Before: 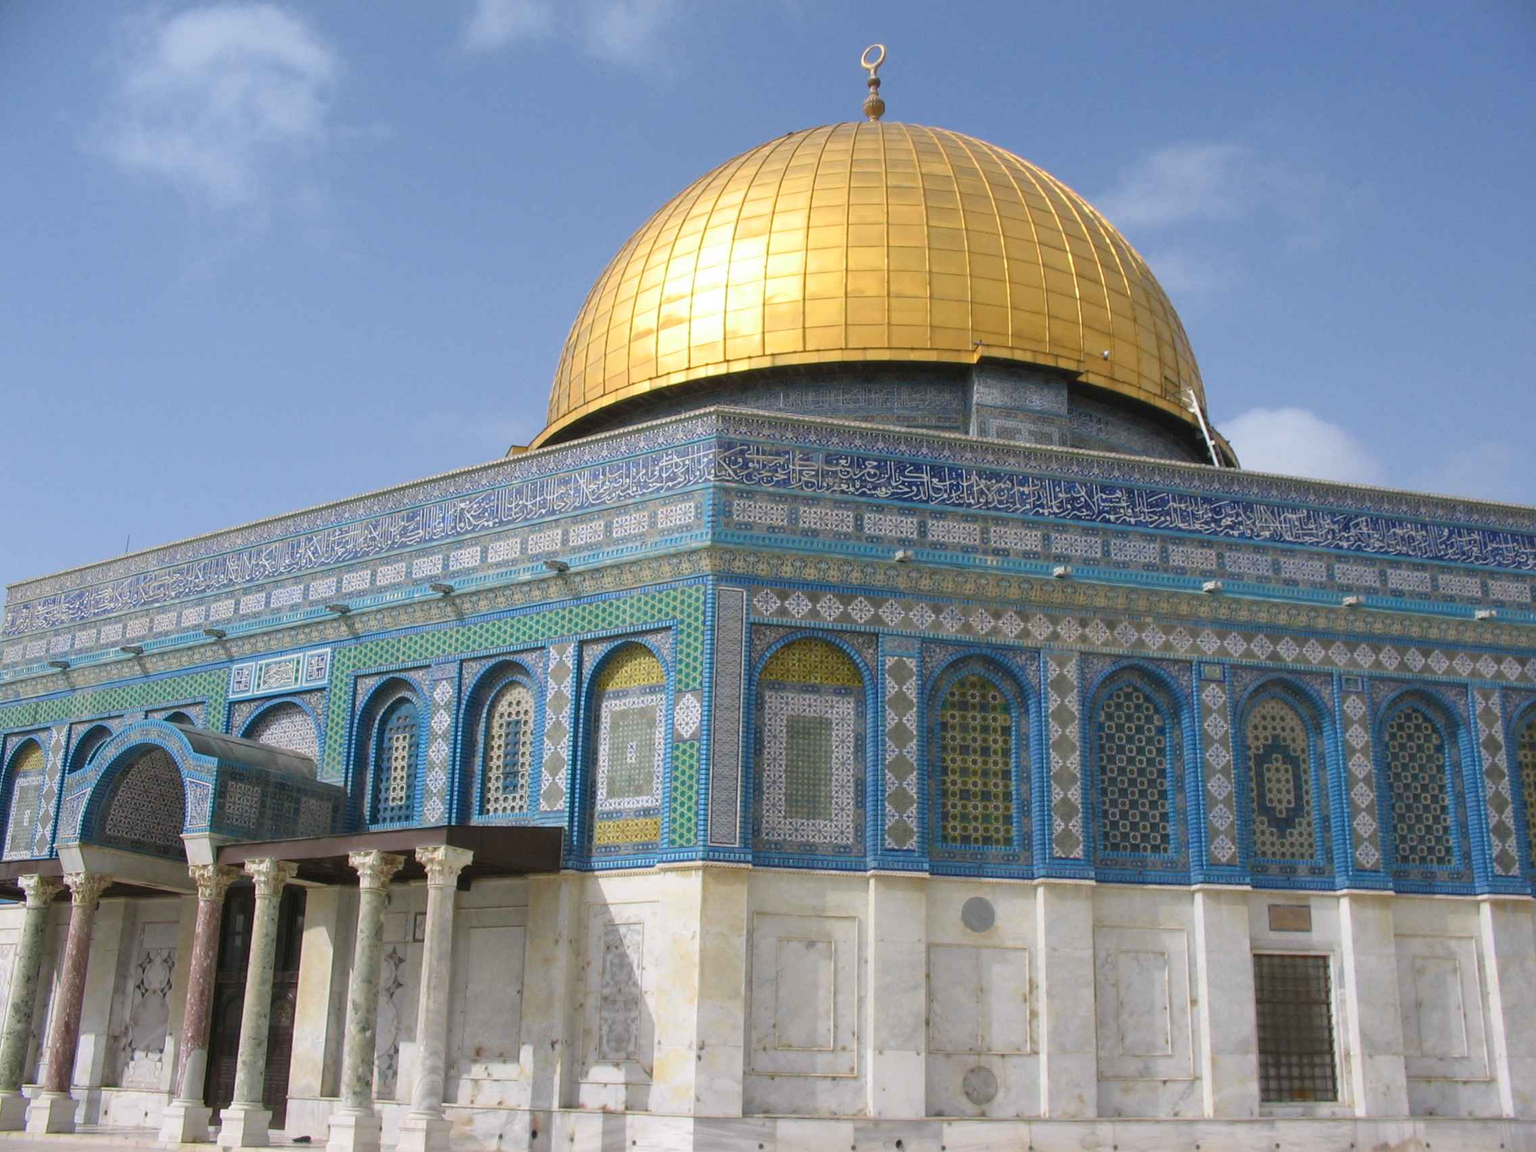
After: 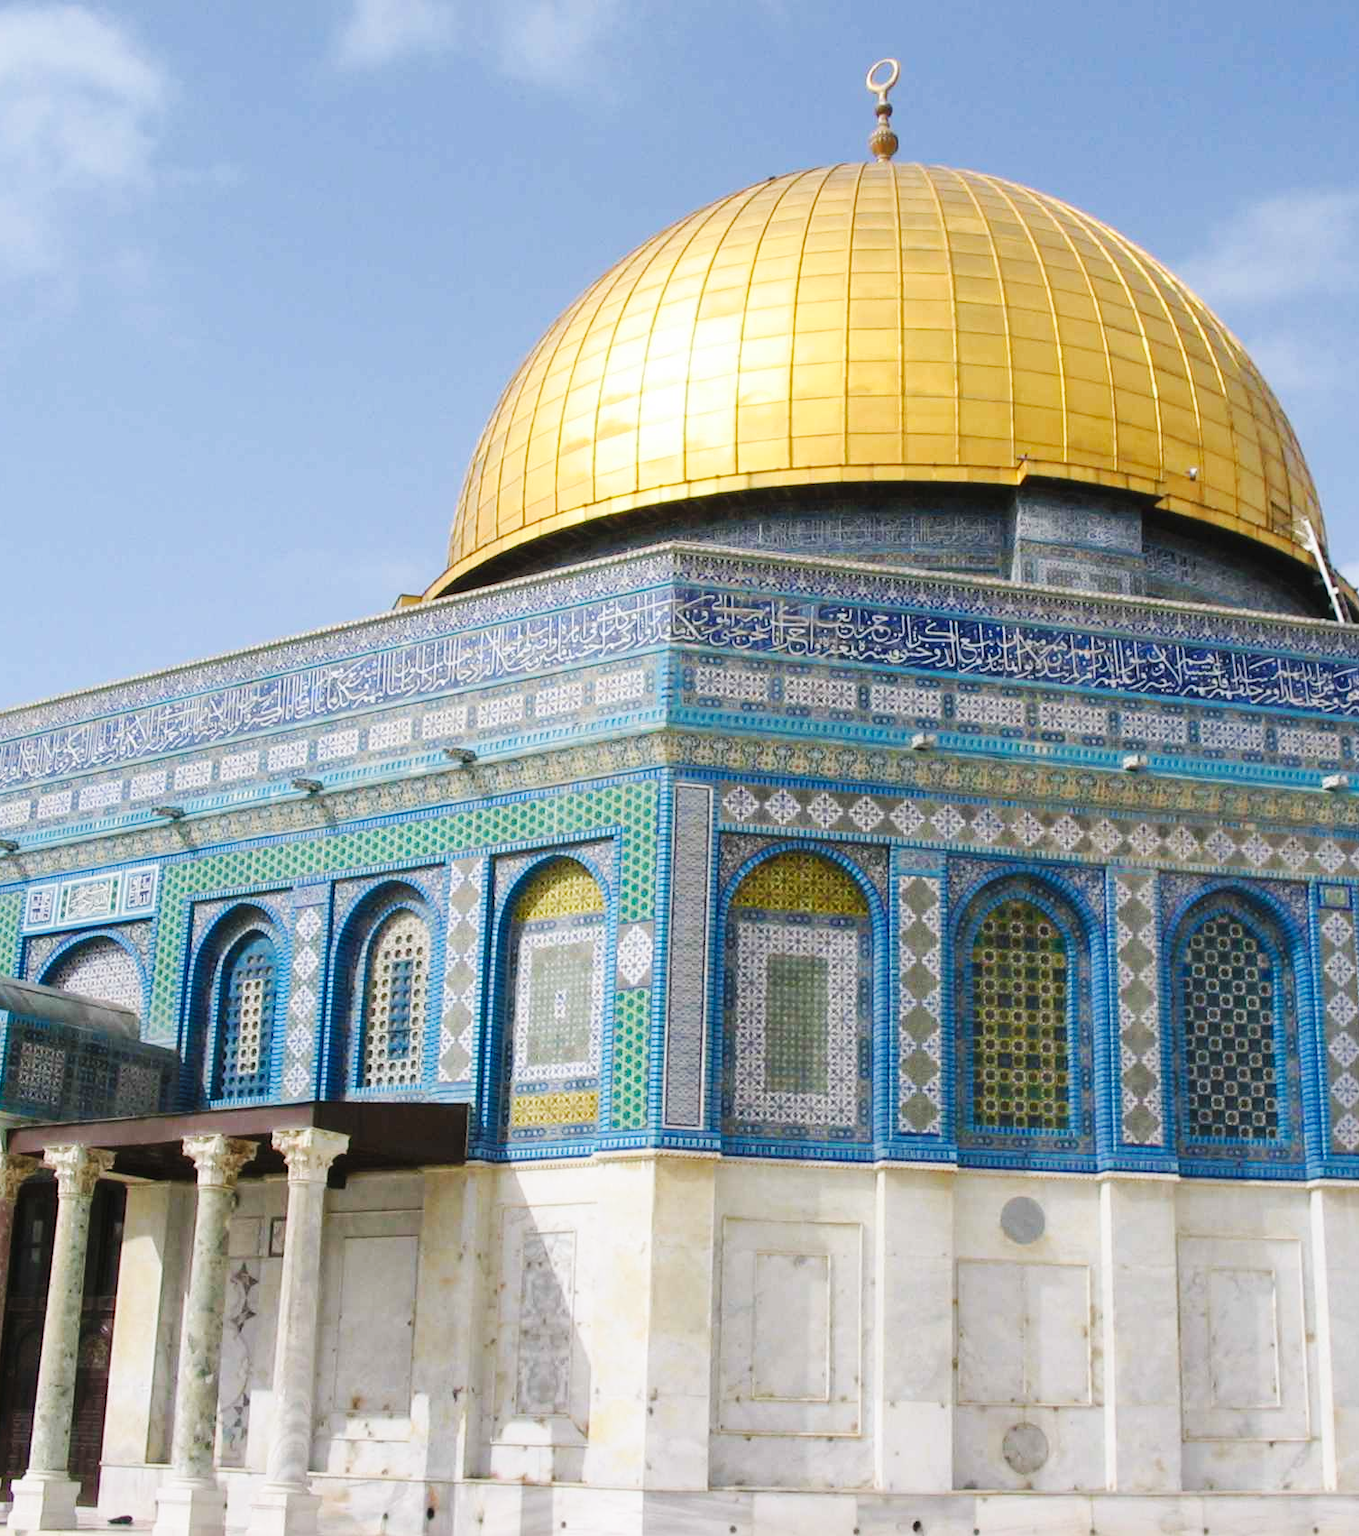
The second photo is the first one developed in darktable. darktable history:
exposure: compensate exposure bias true, compensate highlight preservation false
crop and rotate: left 13.838%, right 19.795%
base curve: curves: ch0 [(0, 0) (0.032, 0.025) (0.121, 0.166) (0.206, 0.329) (0.605, 0.79) (1, 1)], preserve colors none
